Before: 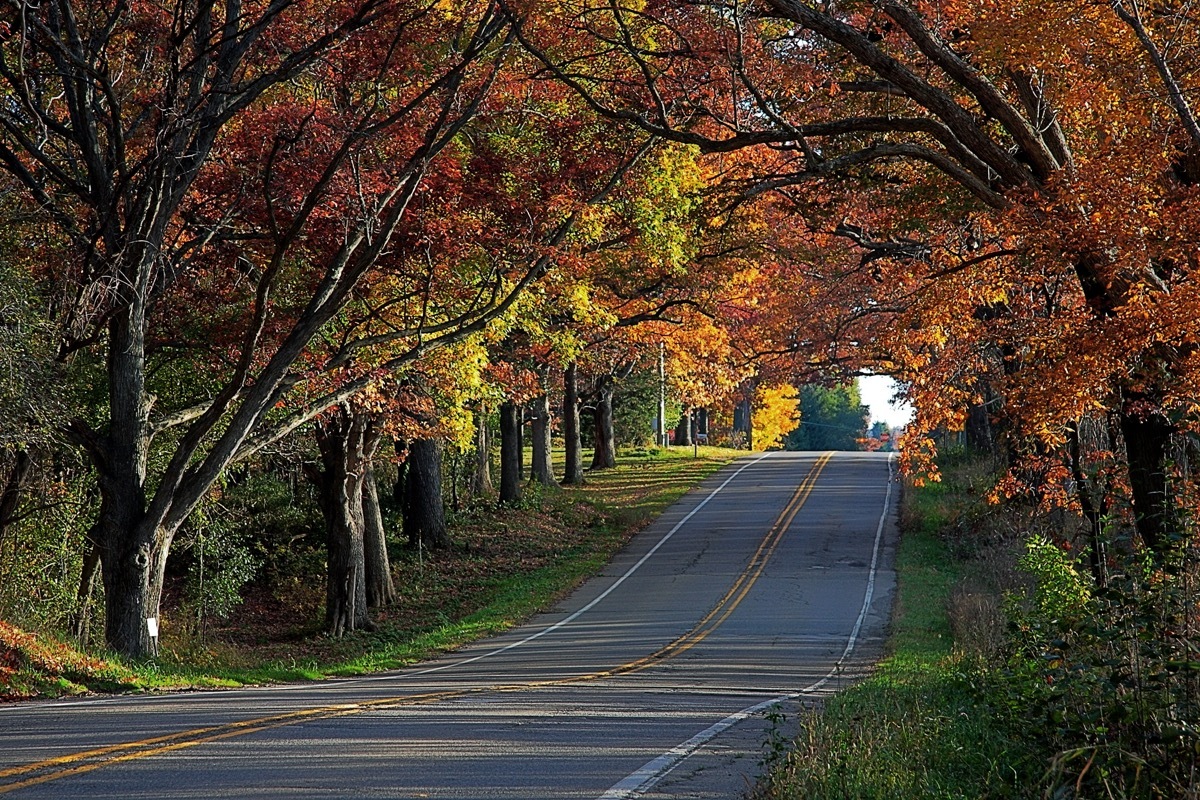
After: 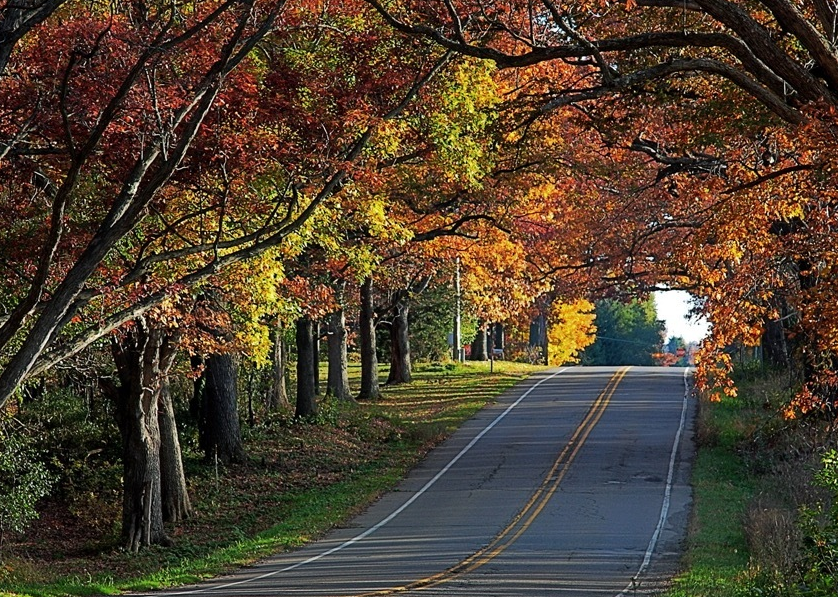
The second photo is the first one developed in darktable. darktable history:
crop and rotate: left 17.028%, top 10.824%, right 13.062%, bottom 14.512%
